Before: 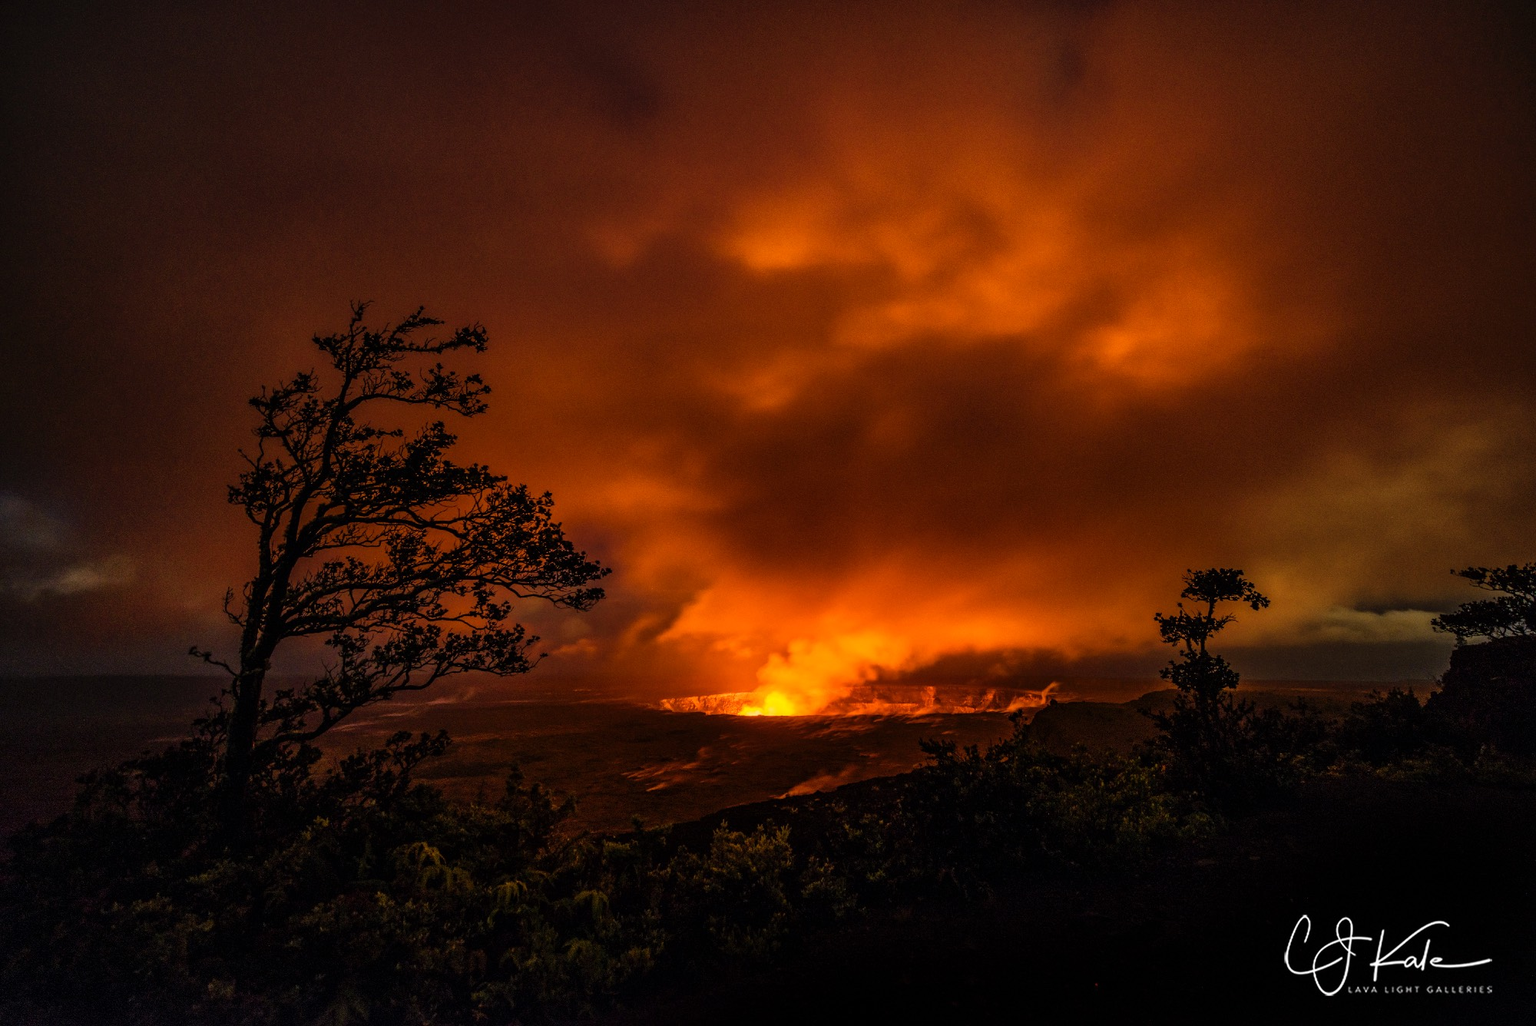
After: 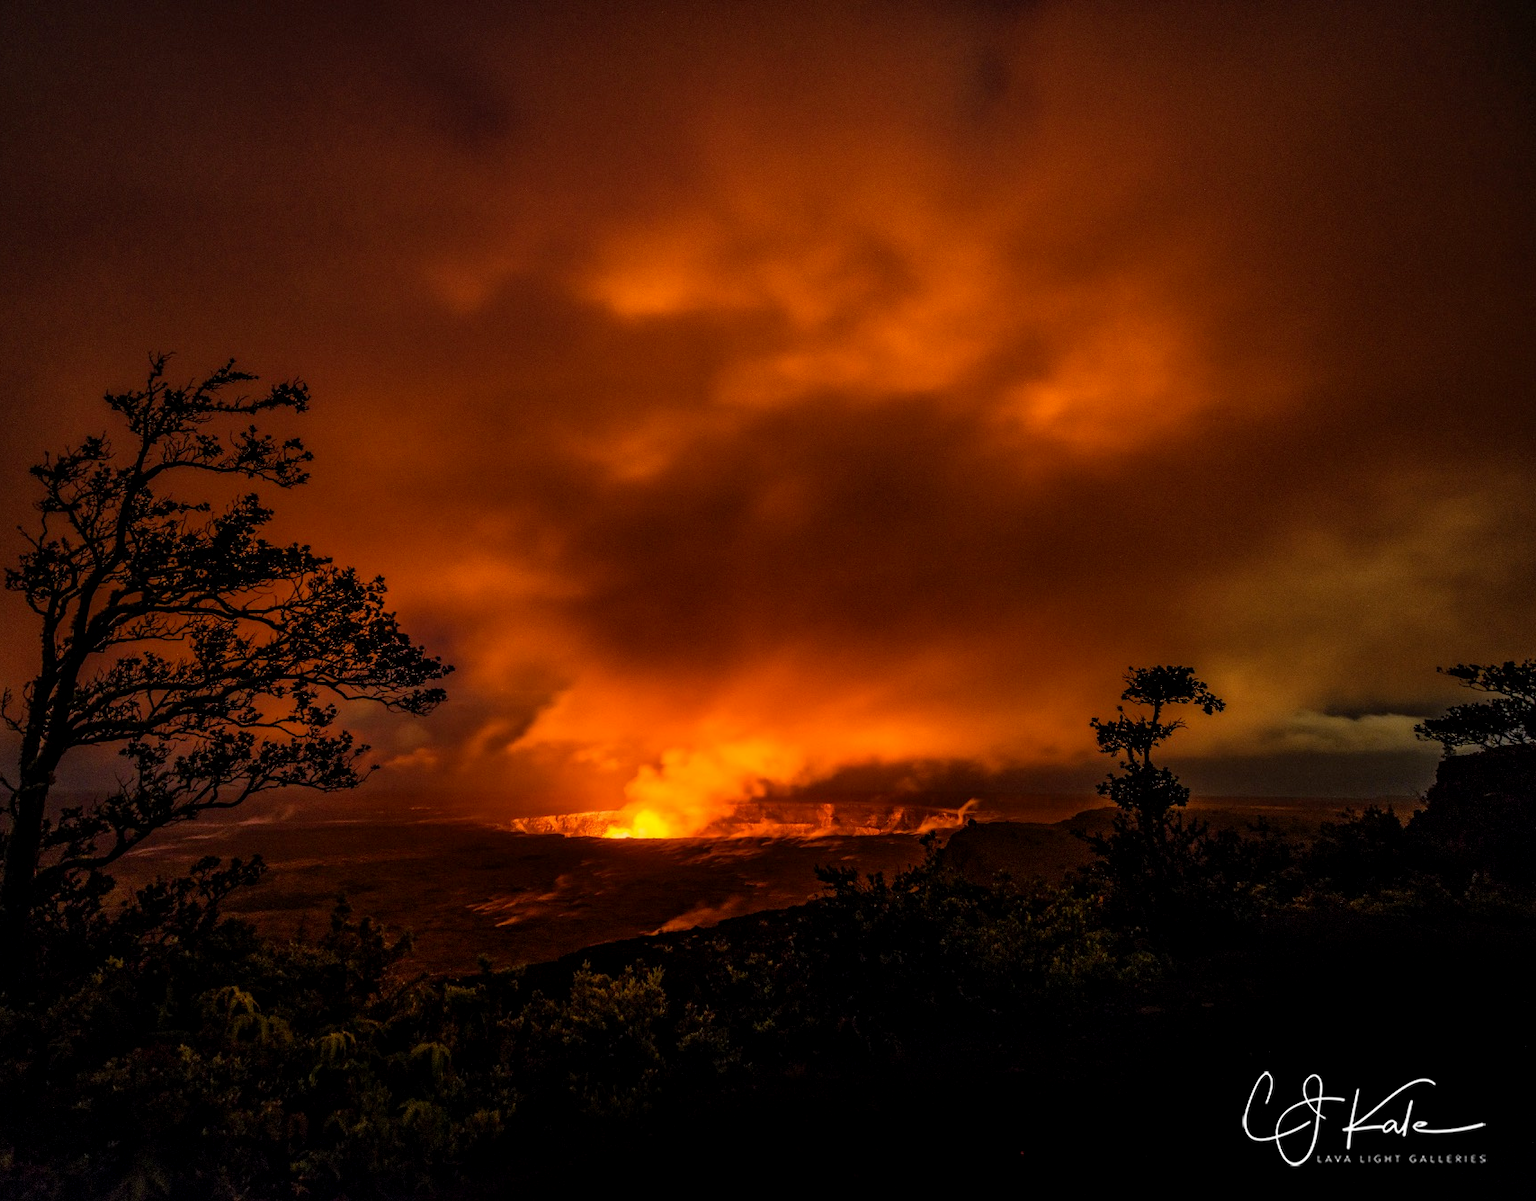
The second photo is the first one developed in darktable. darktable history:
crop and rotate: left 14.584%
exposure: black level correction 0.002, compensate highlight preservation false
white balance: emerald 1
